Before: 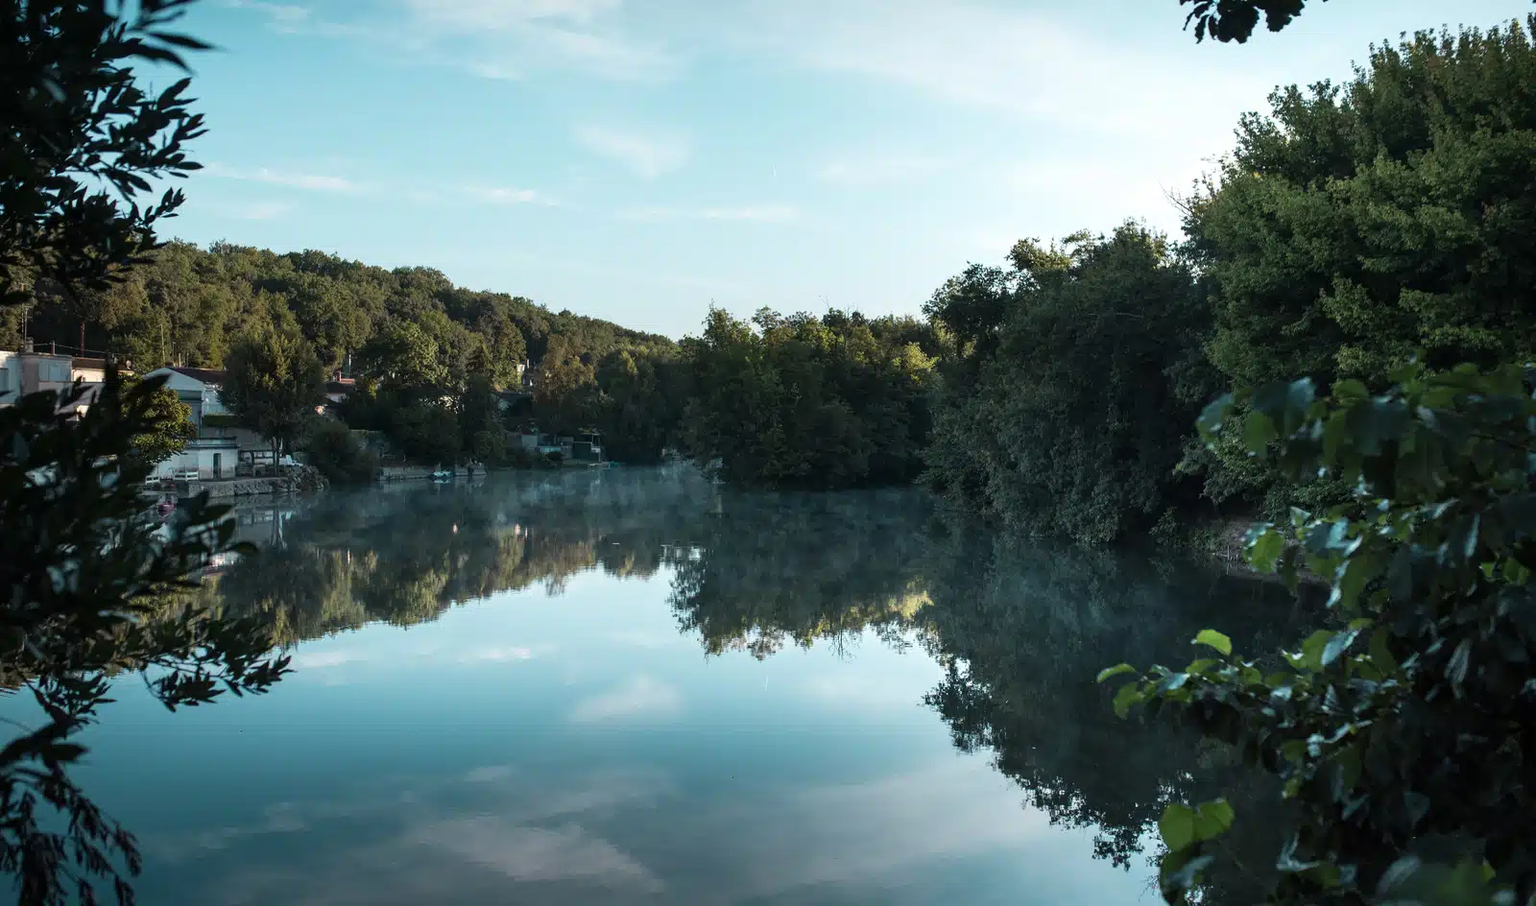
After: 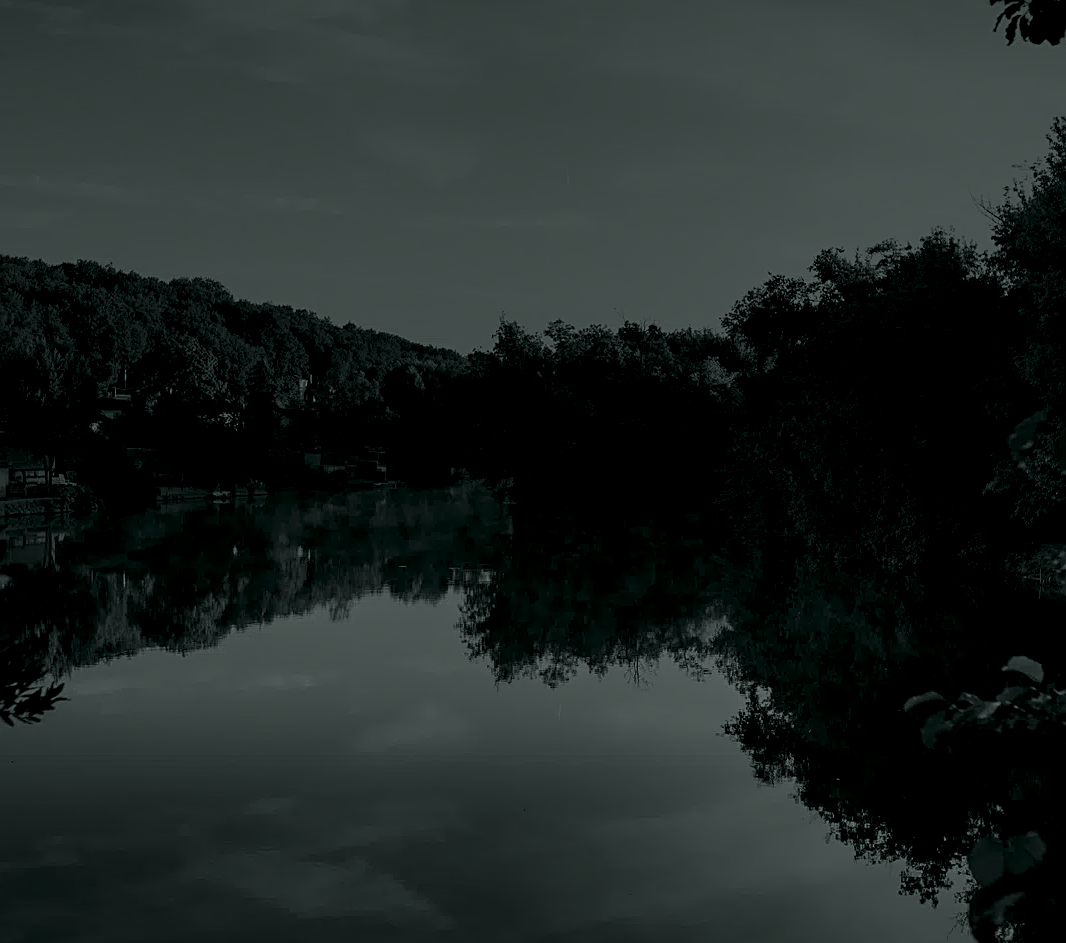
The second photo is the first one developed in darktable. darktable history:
sharpen: on, module defaults
color balance rgb: perceptual saturation grading › global saturation 35%, perceptual saturation grading › highlights -30%, perceptual saturation grading › shadows 35%, perceptual brilliance grading › global brilliance 3%, perceptual brilliance grading › highlights -3%, perceptual brilliance grading › shadows 3%
levels: levels [0.026, 0.507, 0.987]
crop and rotate: left 15.055%, right 18.278%
color correction: highlights a* -4.98, highlights b* -3.76, shadows a* 3.83, shadows b* 4.08
colorize: hue 90°, saturation 19%, lightness 1.59%, version 1
exposure: black level correction 0, exposure 0.3 EV, compensate highlight preservation false
graduated density: hue 238.83°, saturation 50%
